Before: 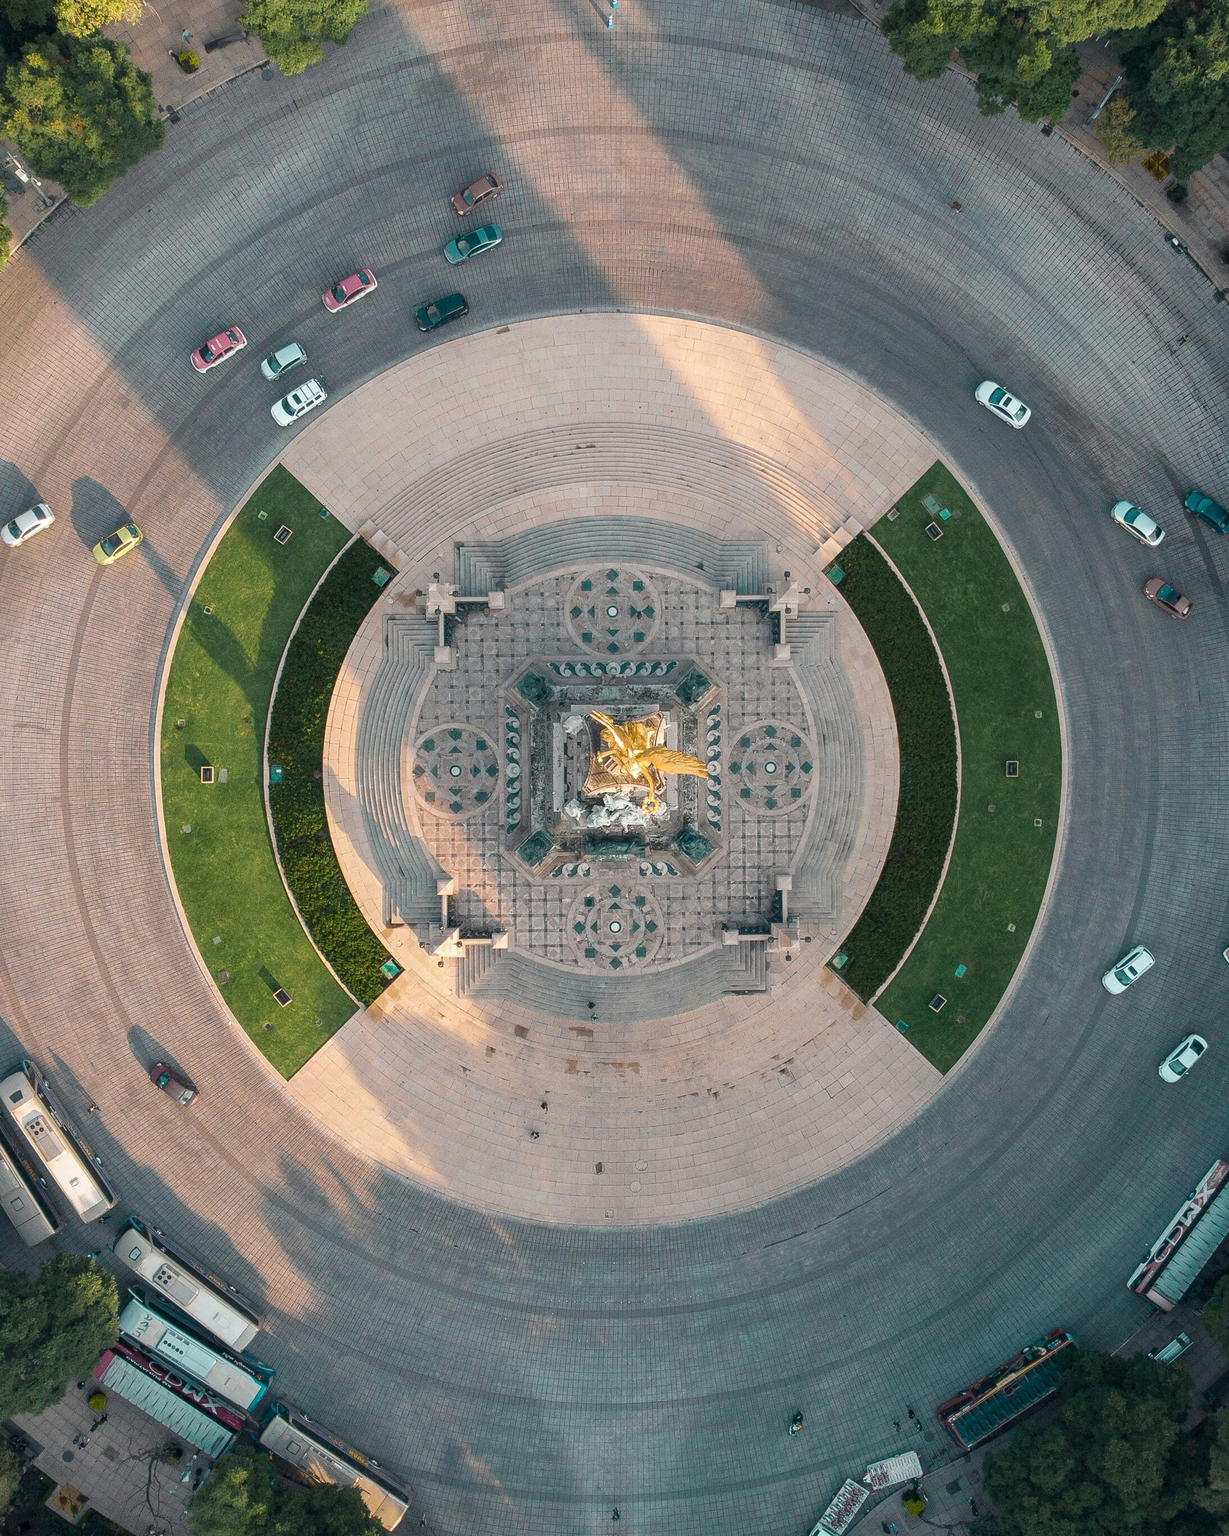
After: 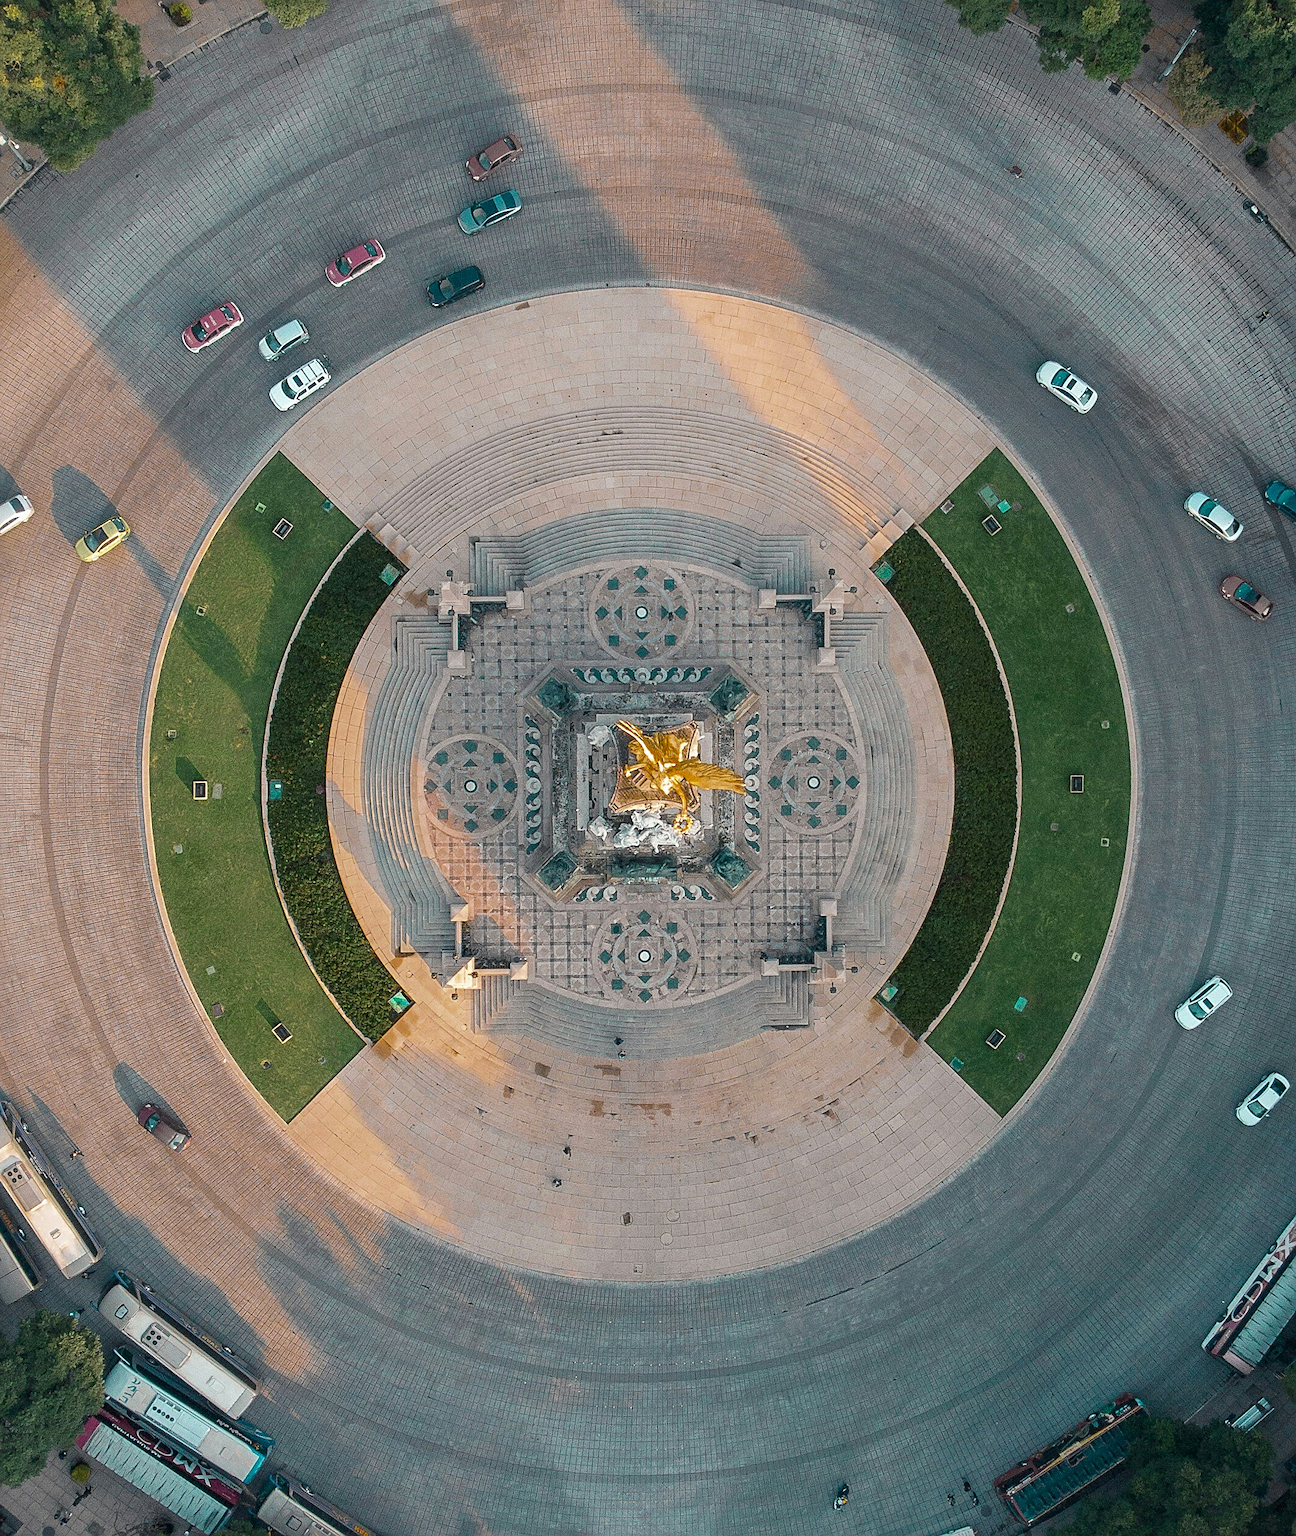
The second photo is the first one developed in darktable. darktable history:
crop: left 1.964%, top 3.251%, right 1.122%, bottom 4.933%
color zones: curves: ch0 [(0.11, 0.396) (0.195, 0.36) (0.25, 0.5) (0.303, 0.412) (0.357, 0.544) (0.75, 0.5) (0.967, 0.328)]; ch1 [(0, 0.468) (0.112, 0.512) (0.202, 0.6) (0.25, 0.5) (0.307, 0.352) (0.357, 0.544) (0.75, 0.5) (0.963, 0.524)]
sharpen: on, module defaults
